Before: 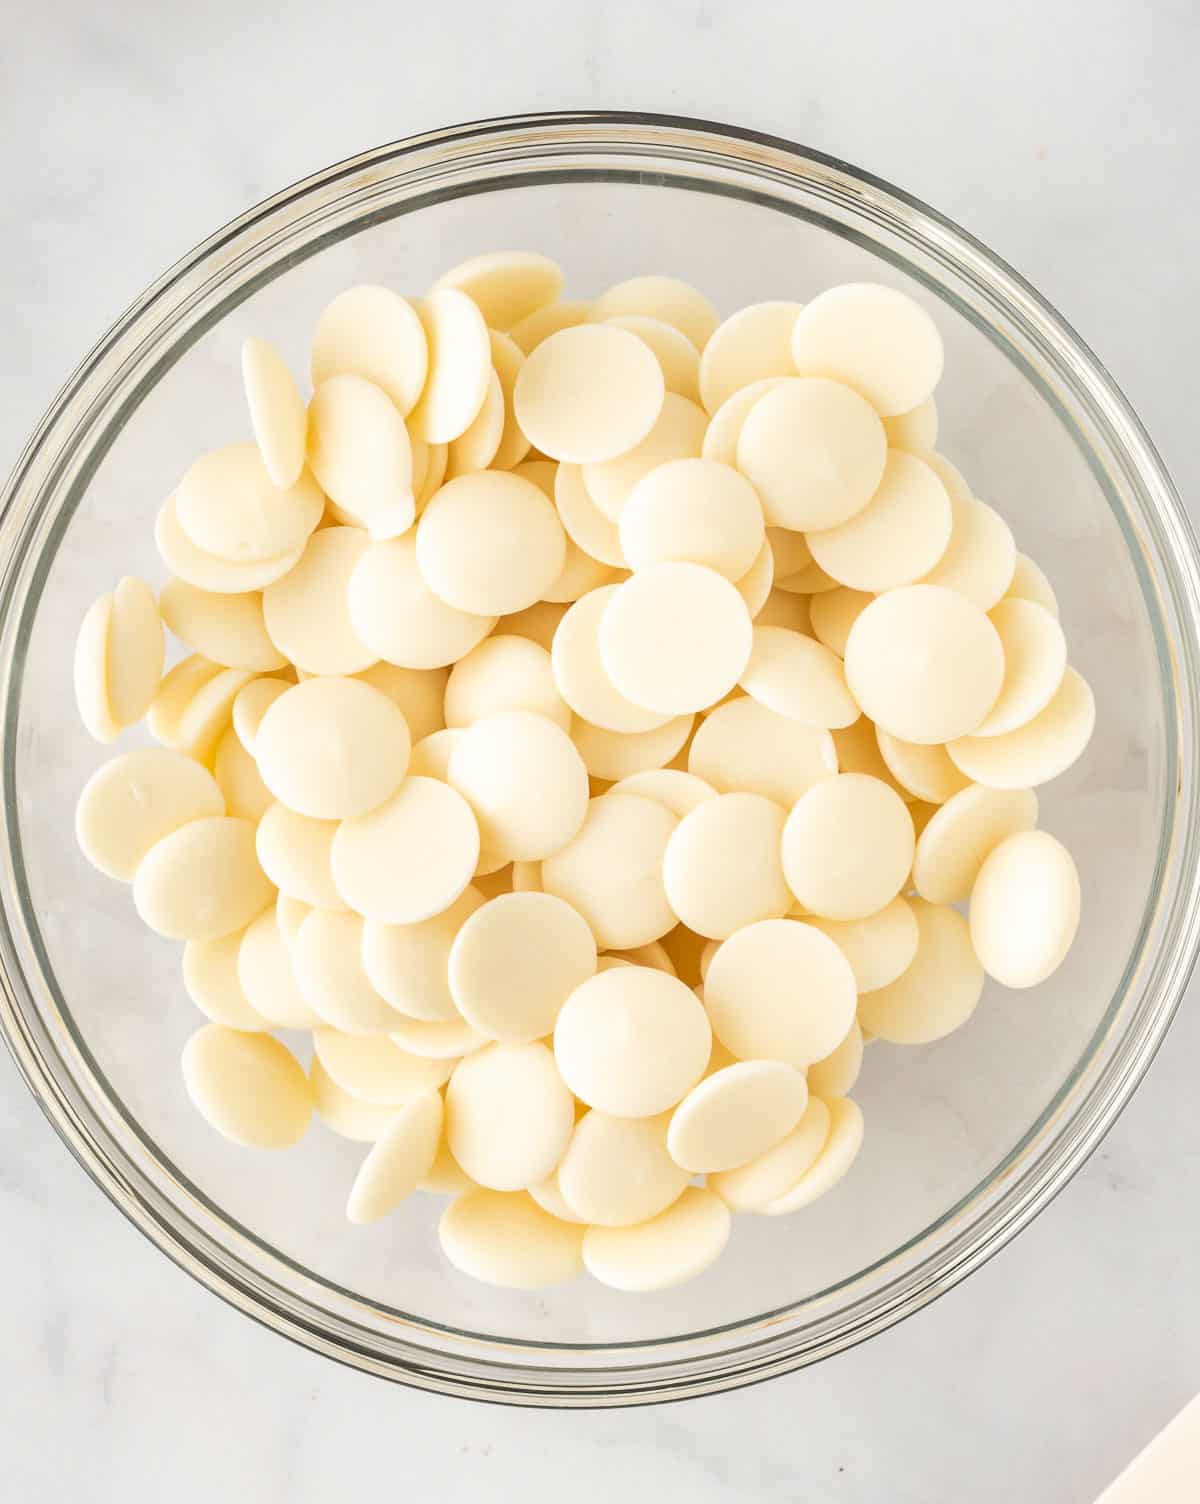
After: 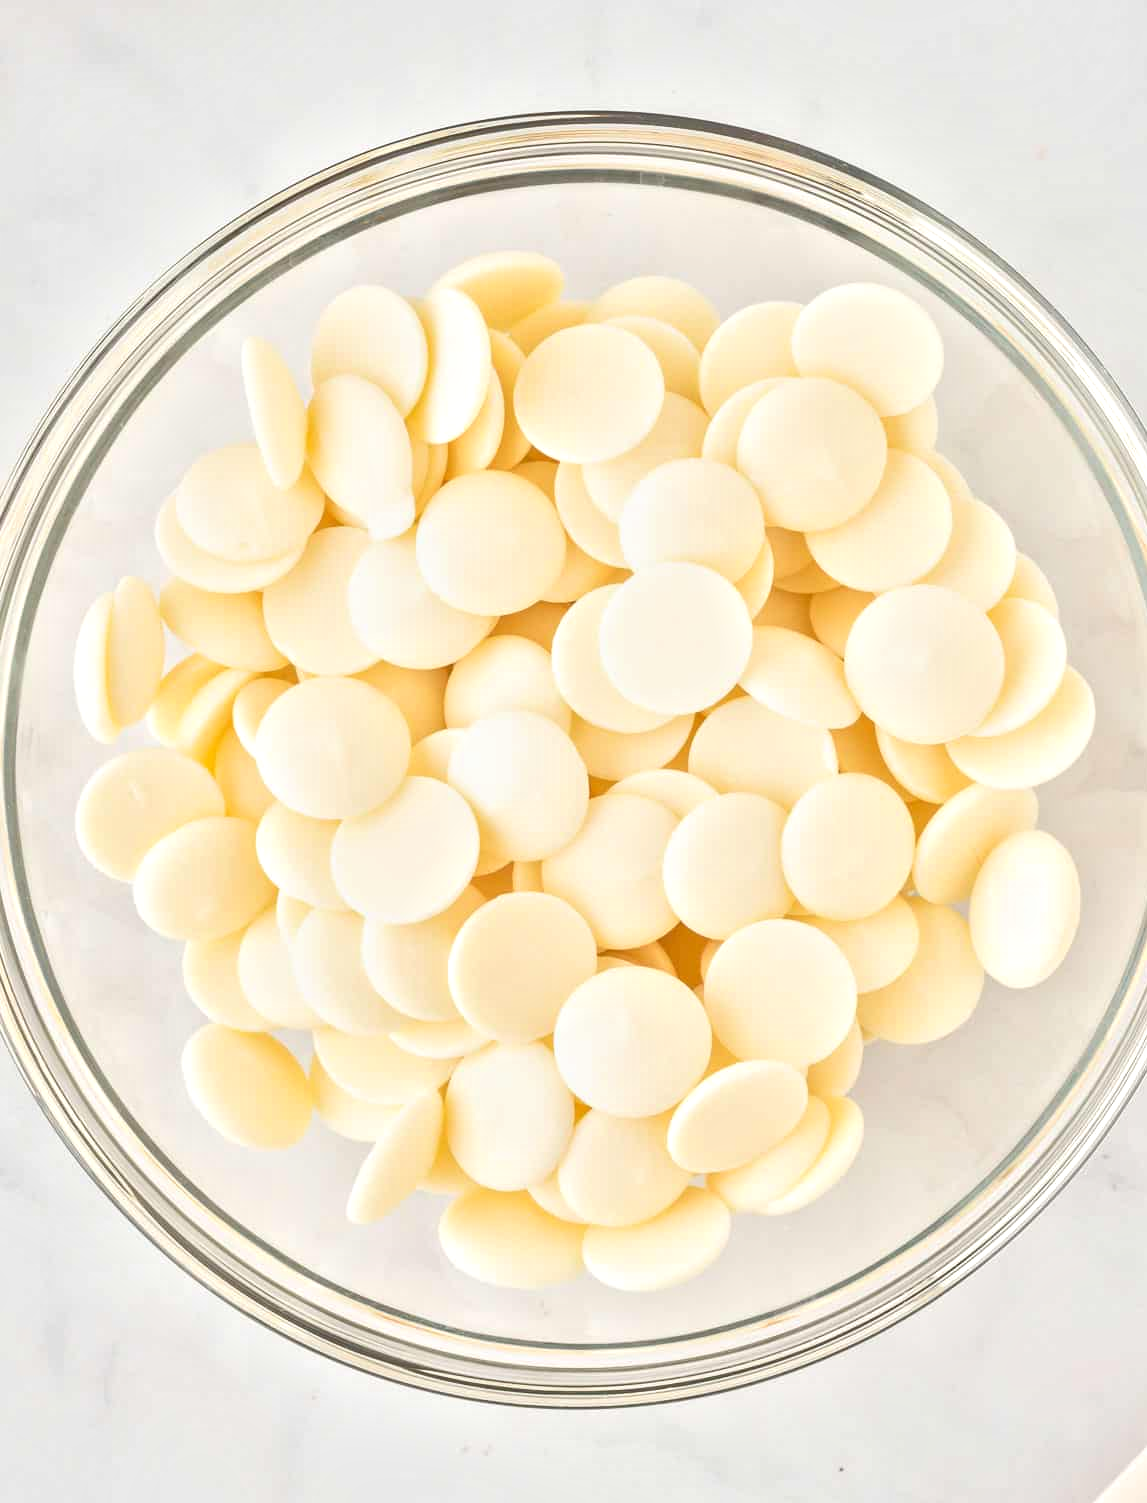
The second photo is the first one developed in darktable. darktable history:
crop: right 4.375%, bottom 0.05%
tone equalizer: -8 EV 1.96 EV, -7 EV 1.96 EV, -6 EV 2 EV, -5 EV 1.99 EV, -4 EV 1.99 EV, -3 EV 1.47 EV, -2 EV 0.97 EV, -1 EV 0.52 EV, mask exposure compensation -0.507 EV
levels: levels [0, 0.498, 1]
